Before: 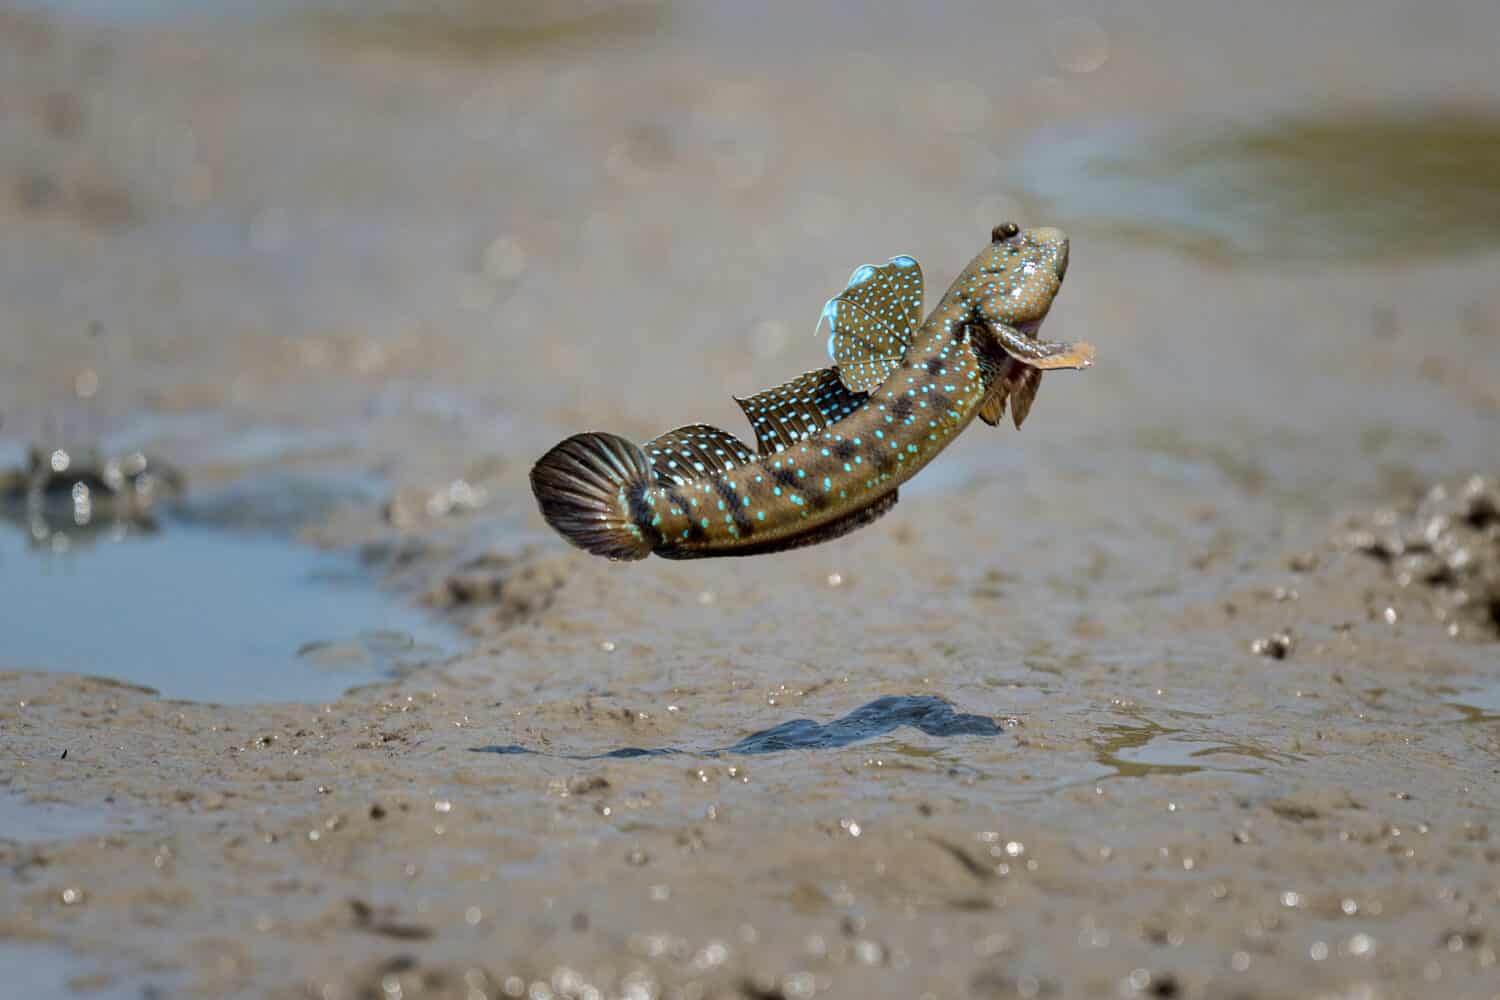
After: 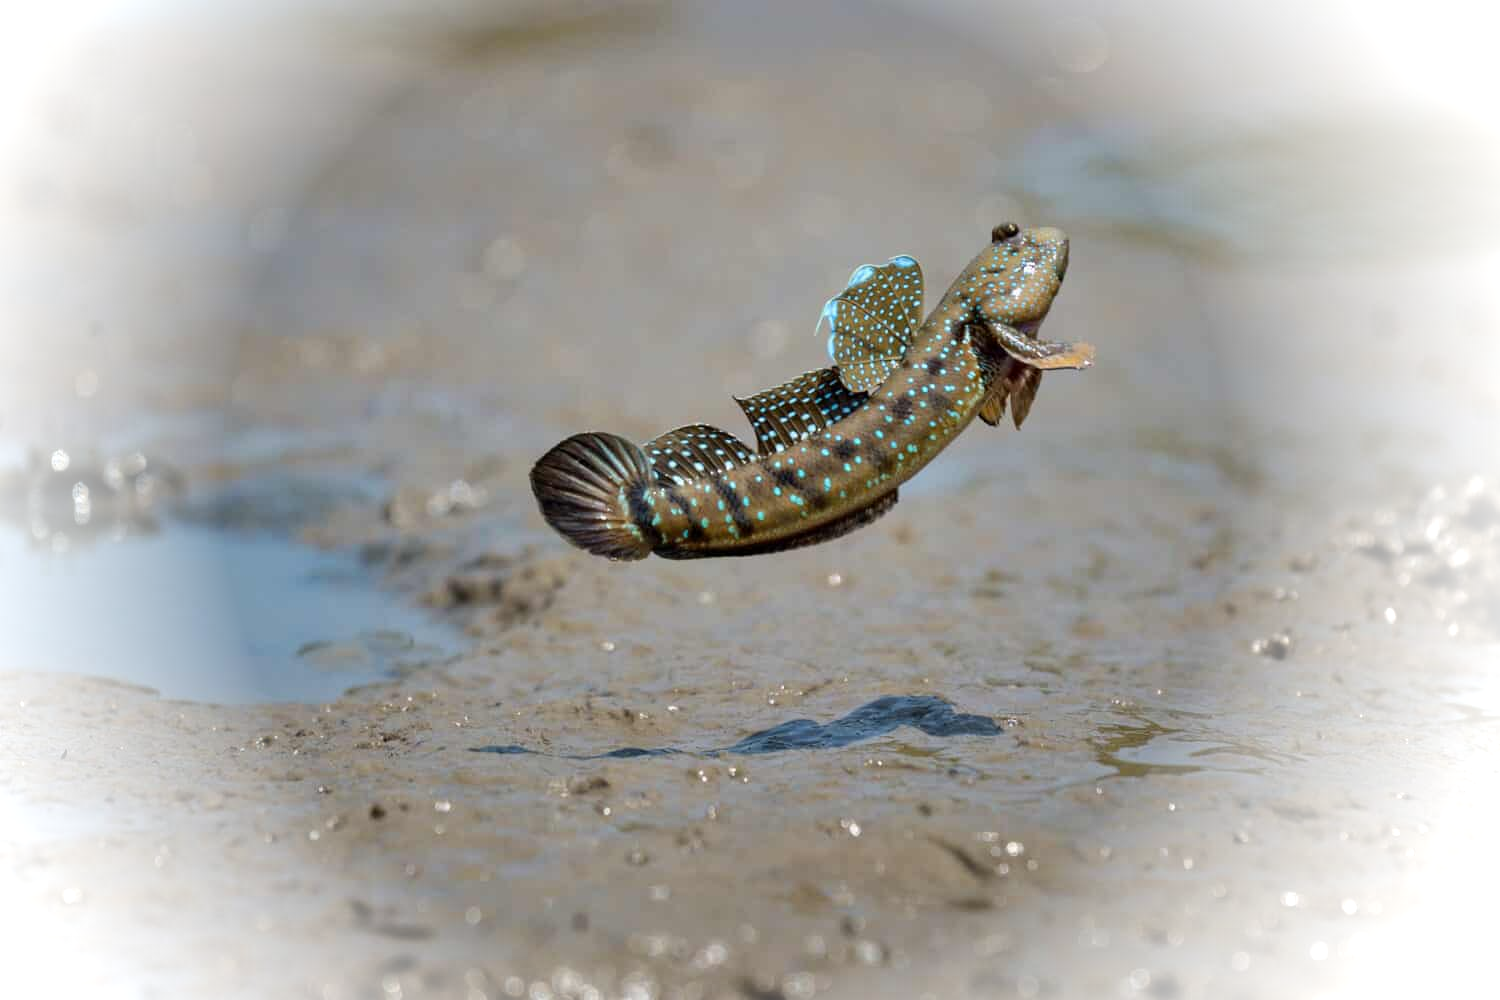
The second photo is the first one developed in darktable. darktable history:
vignetting: fall-off start 67.29%, brightness 0.997, saturation -0.495, center (-0.033, -0.041), width/height ratio 1.015
